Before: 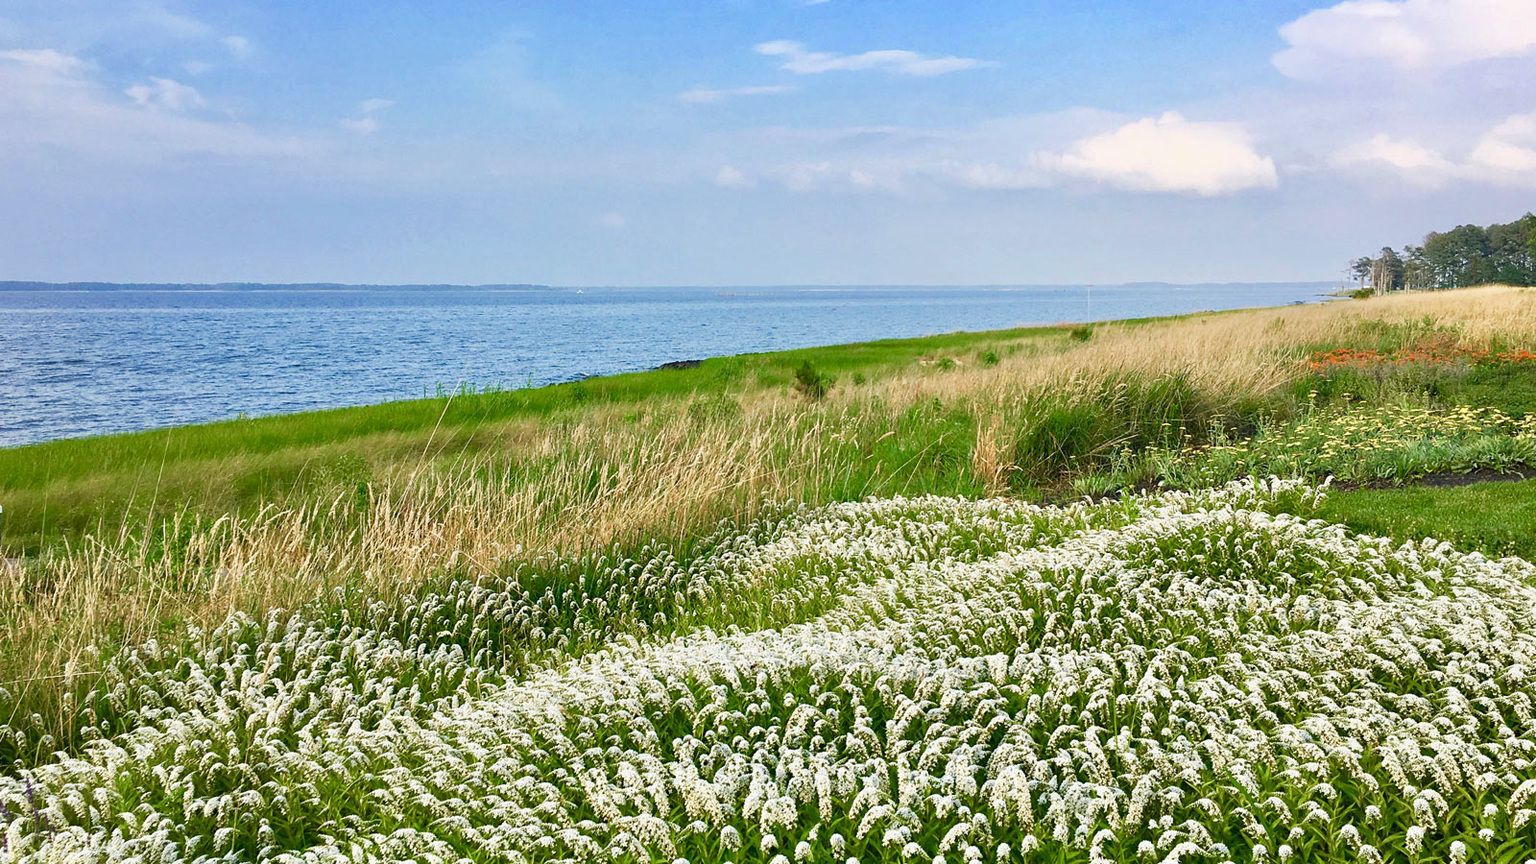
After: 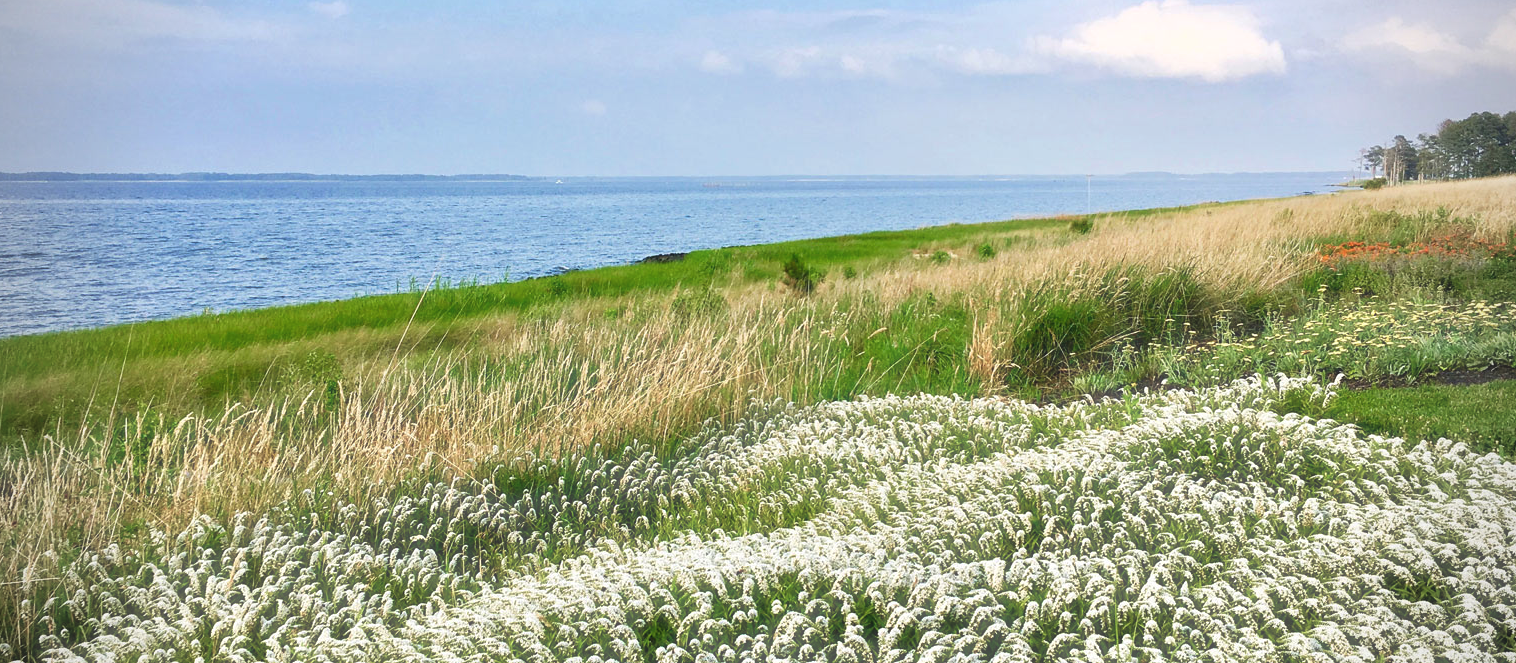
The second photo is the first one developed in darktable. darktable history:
crop and rotate: left 2.865%, top 13.653%, right 2.378%, bottom 12.598%
haze removal: strength -0.112, compatibility mode true, adaptive false
vignetting: fall-off start 79.75%
exposure: exposure 0.126 EV, compensate highlight preservation false
